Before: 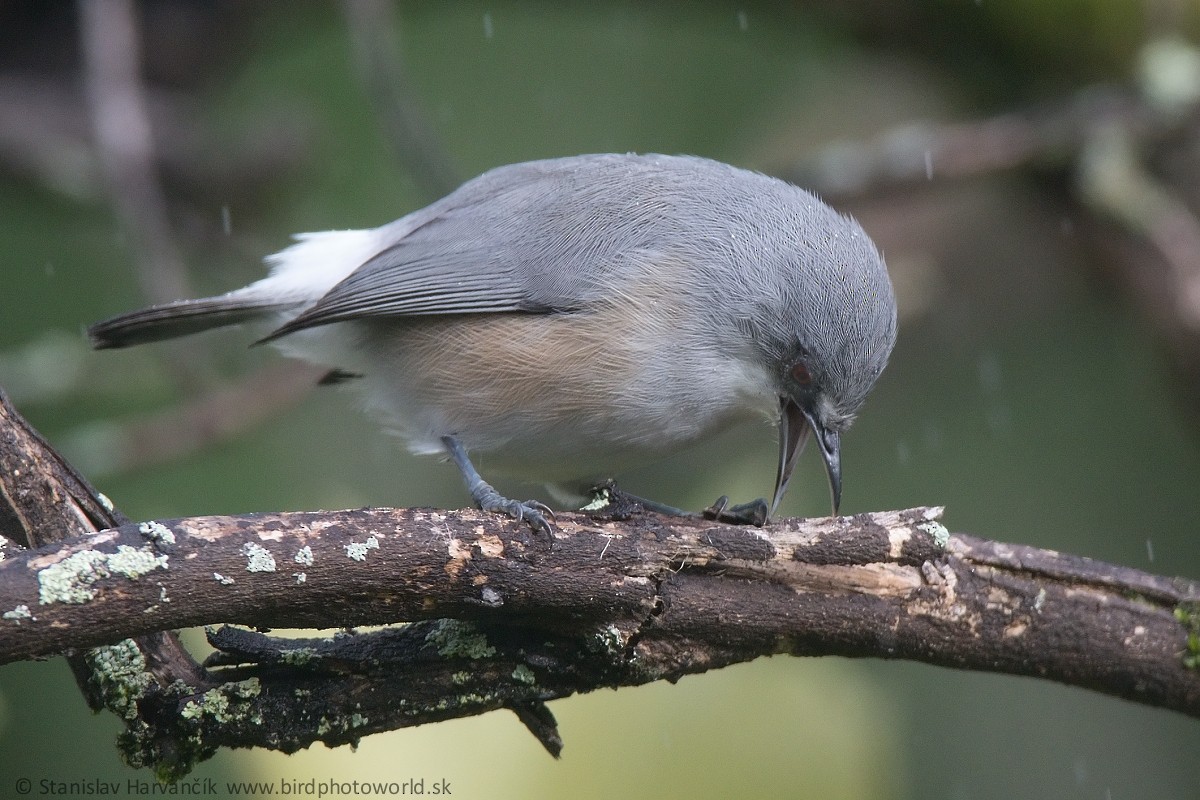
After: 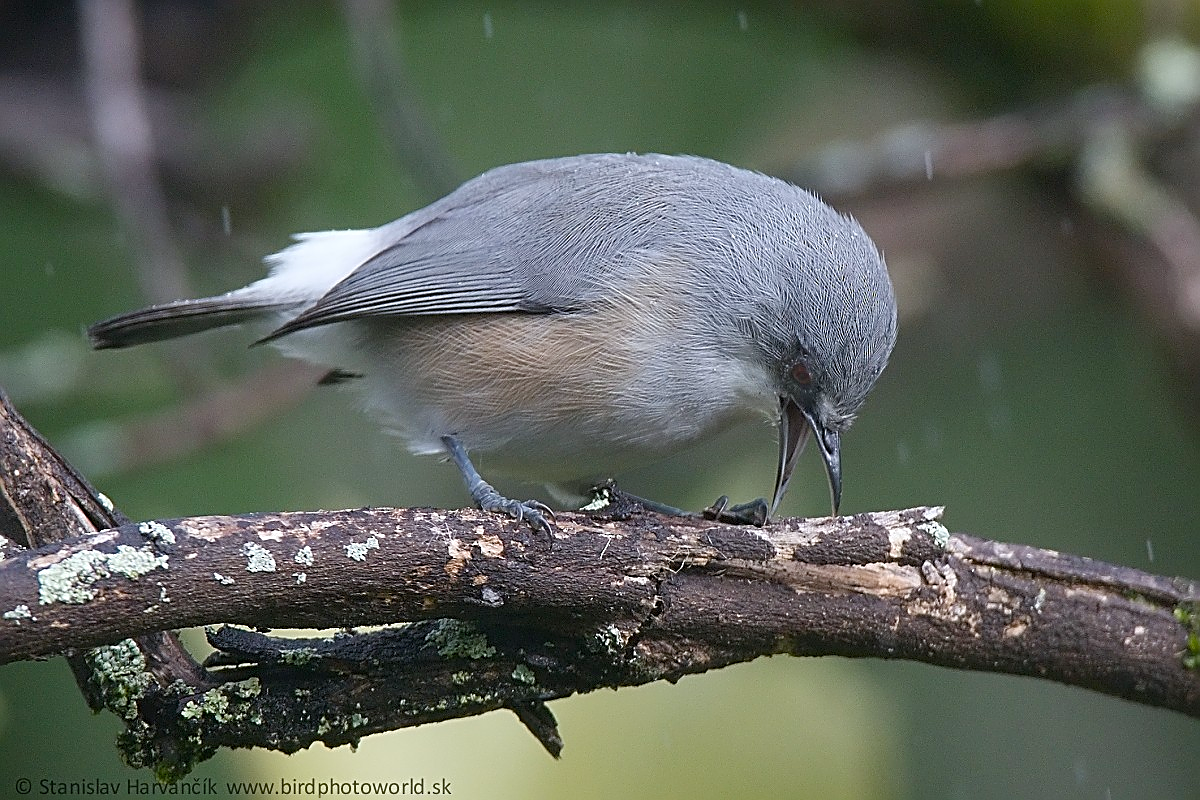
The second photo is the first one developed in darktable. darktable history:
white balance: red 0.982, blue 1.018
color balance rgb: perceptual saturation grading › global saturation 20%, perceptual saturation grading › highlights -25%, perceptual saturation grading › shadows 25%
sharpen: amount 1
